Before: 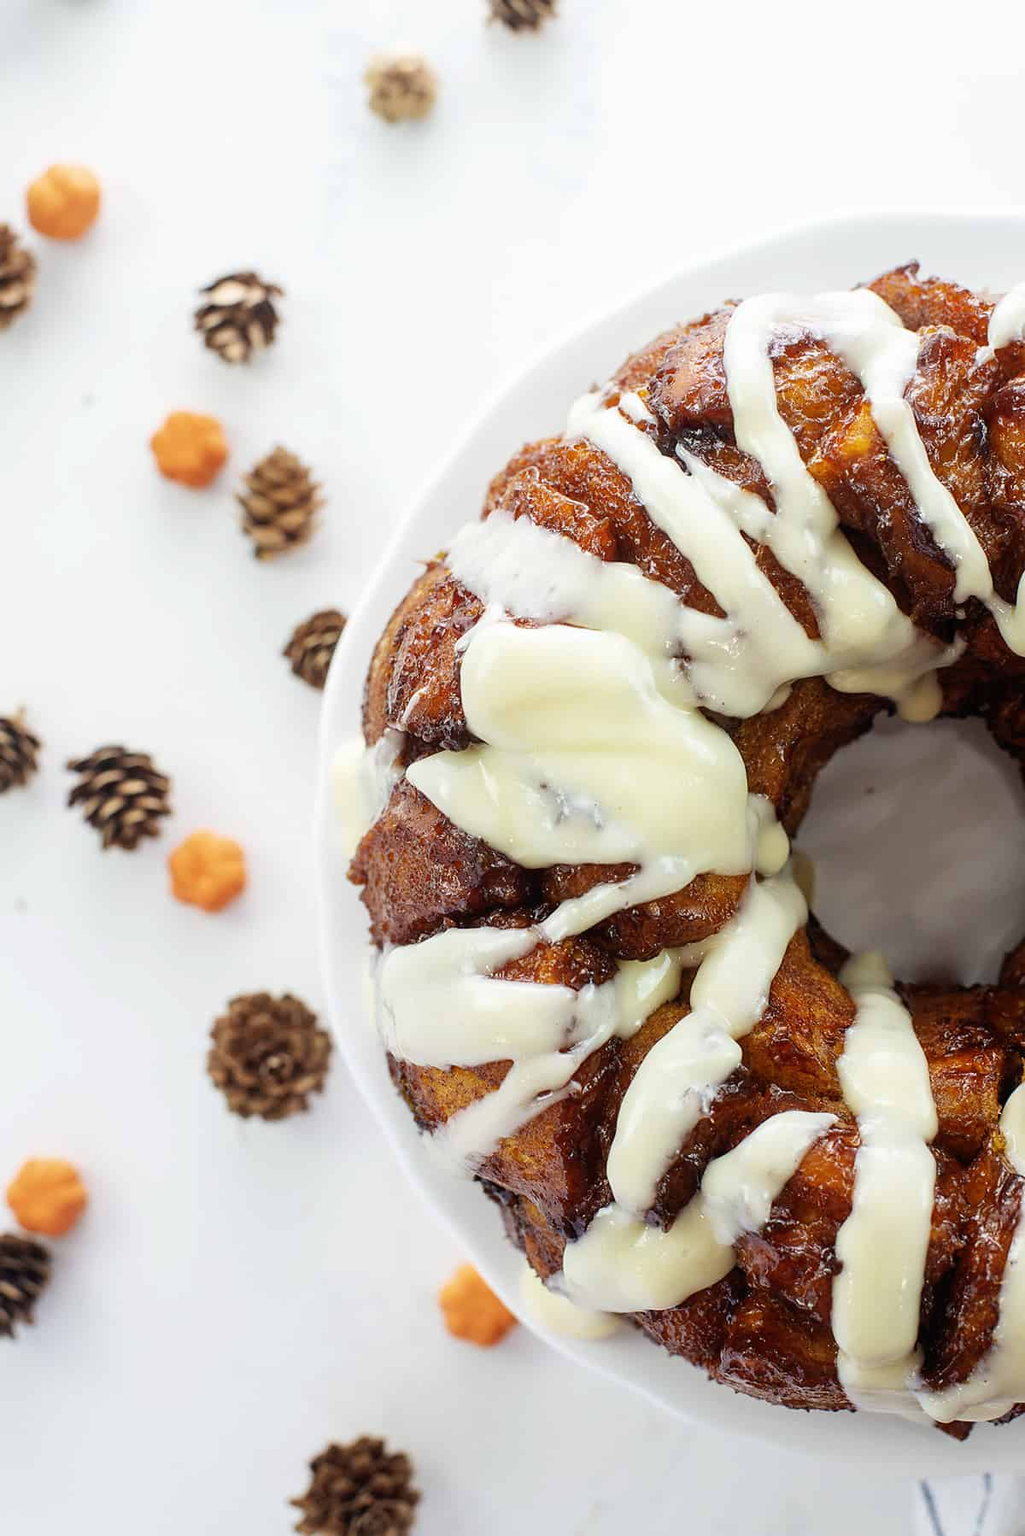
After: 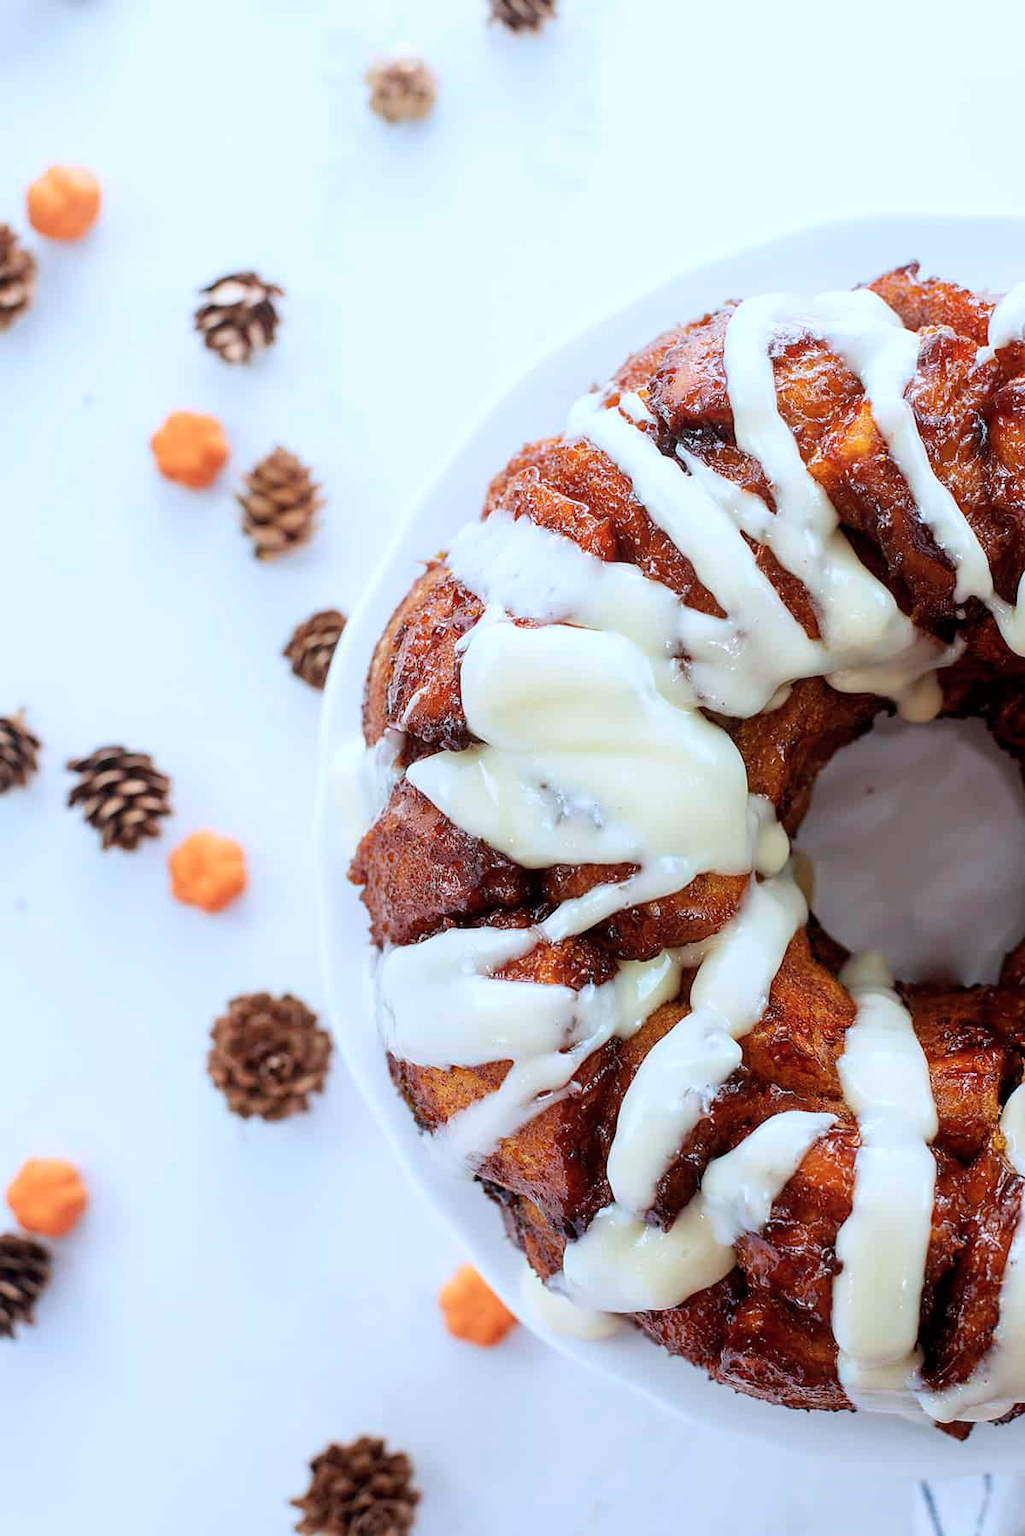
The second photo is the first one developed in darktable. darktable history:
color correction: highlights a* -2.1, highlights b* -18.58
exposure: compensate exposure bias true, compensate highlight preservation false
